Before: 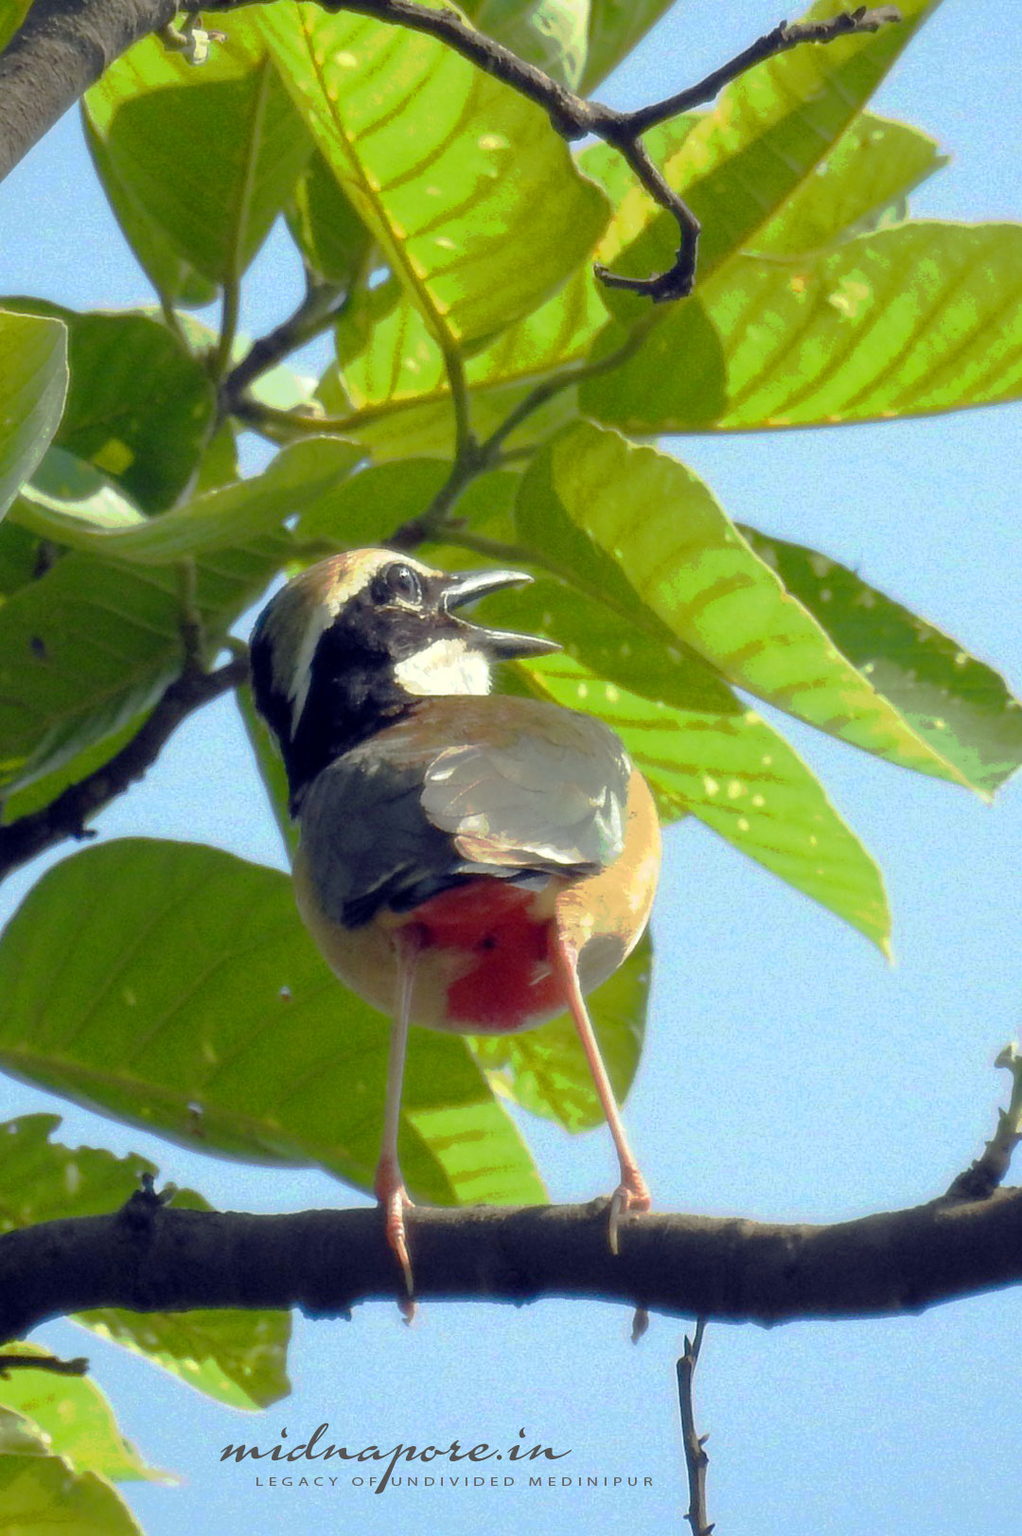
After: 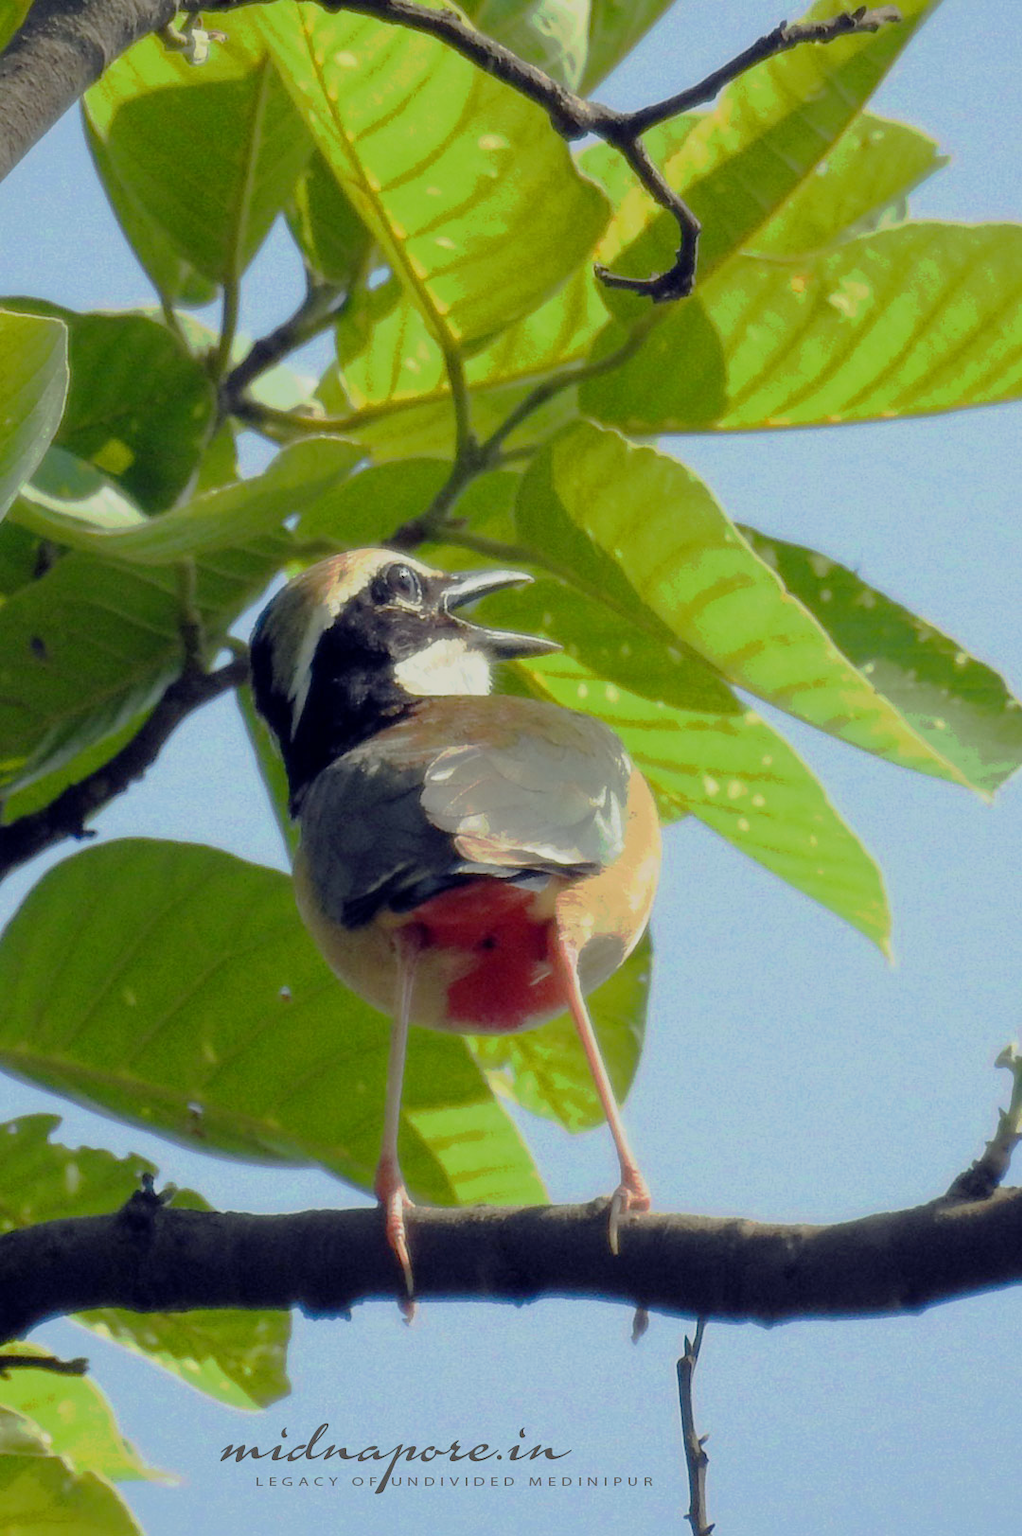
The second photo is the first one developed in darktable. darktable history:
filmic rgb: black relative exposure -16 EV, white relative exposure 4.93 EV, hardness 6.22
